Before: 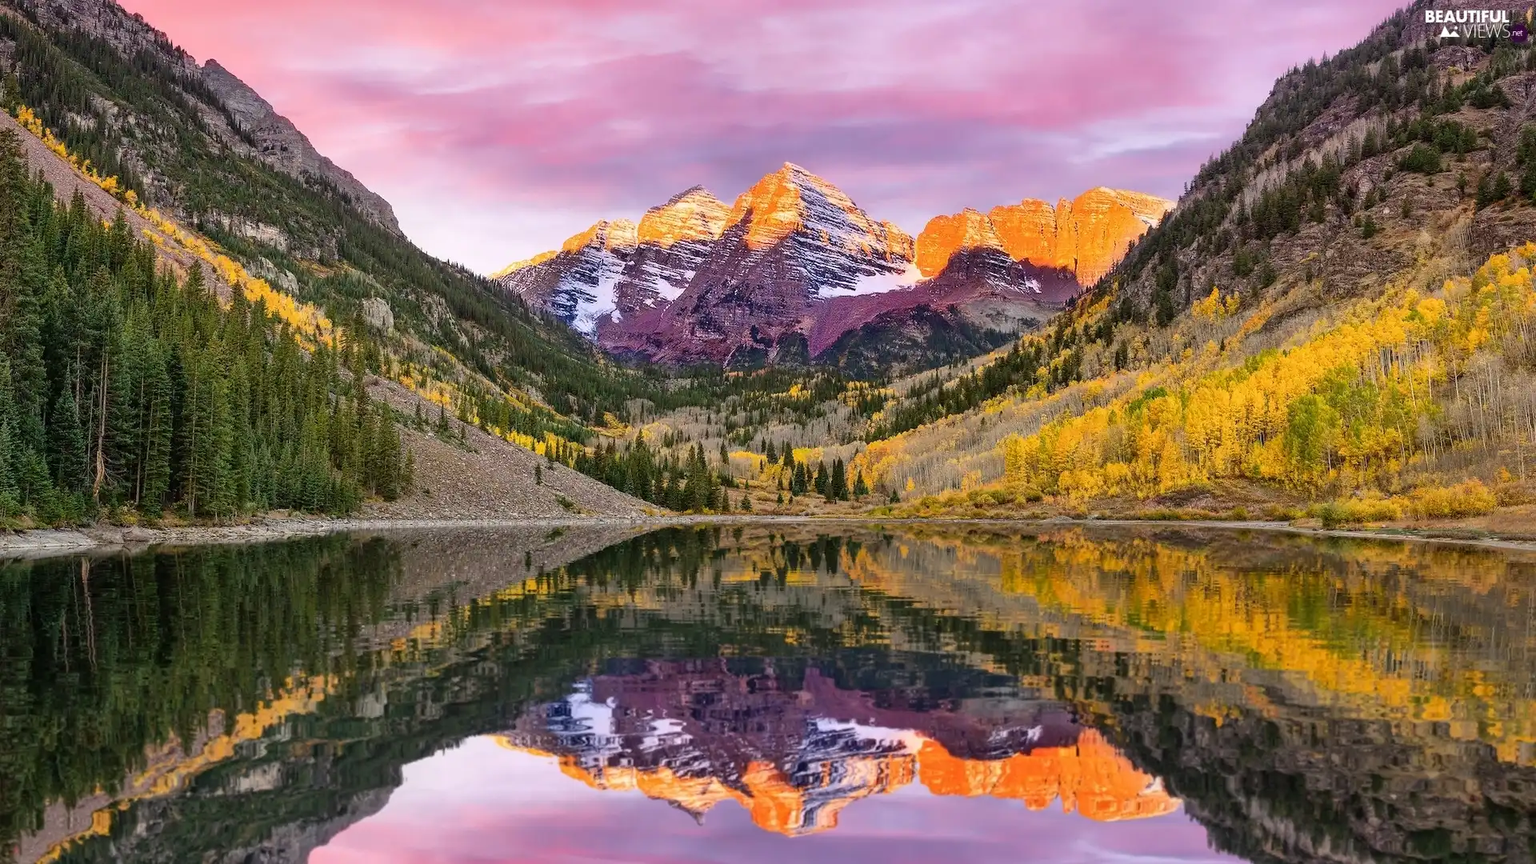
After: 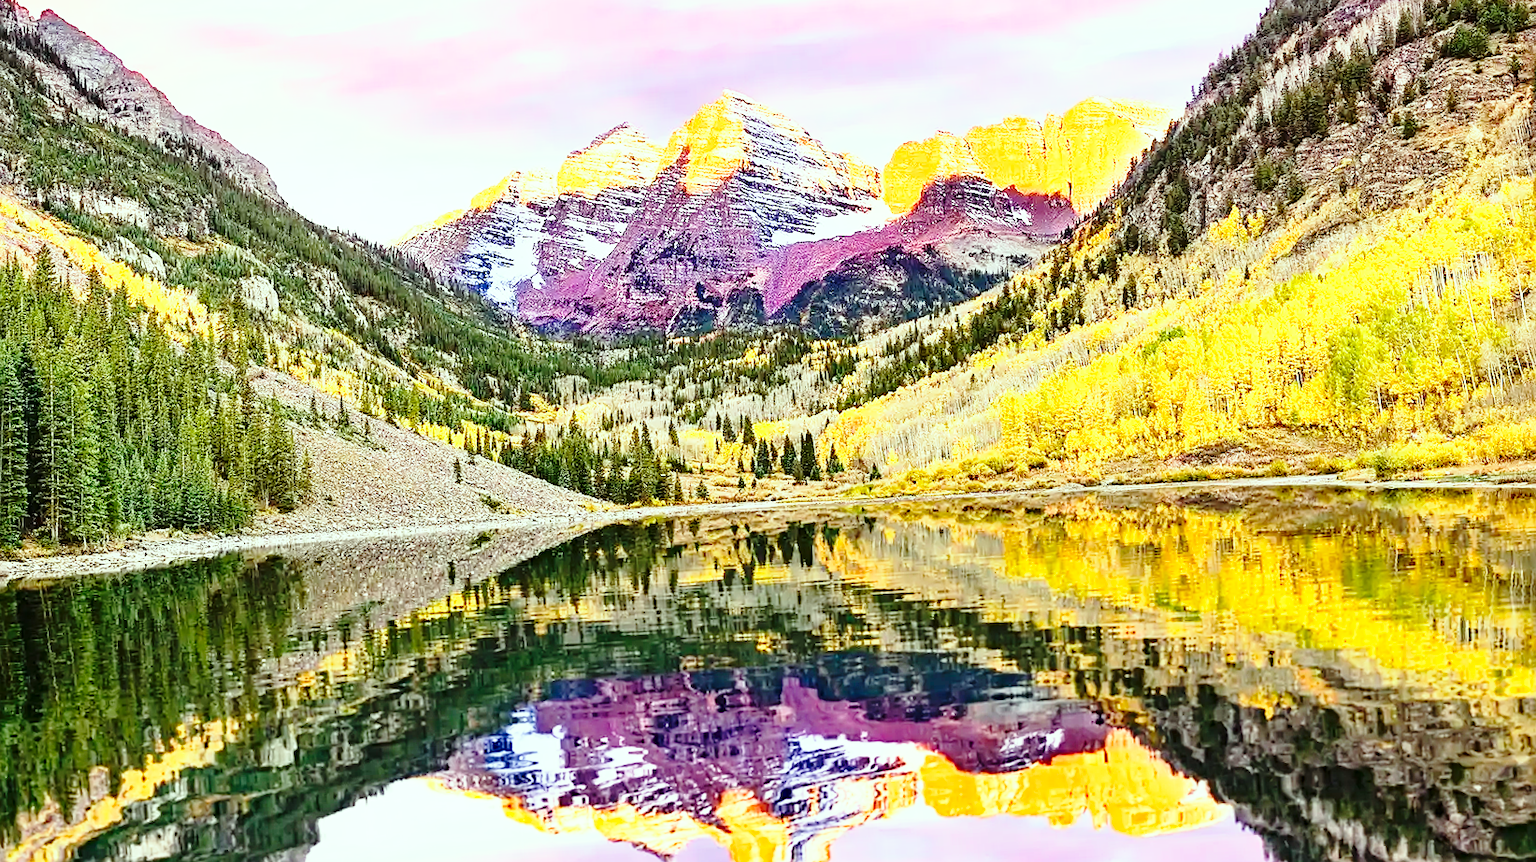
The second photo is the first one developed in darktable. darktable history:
sharpen: on, module defaults
base curve: curves: ch0 [(0, 0) (0.028, 0.03) (0.105, 0.232) (0.387, 0.748) (0.754, 0.968) (1, 1)], preserve colors none
haze removal: strength 0.303, distance 0.246, compatibility mode true, adaptive false
exposure: black level correction 0, exposure 0.694 EV, compensate exposure bias true, compensate highlight preservation false
crop and rotate: angle 3.39°, left 5.585%, top 5.685%
color correction: highlights a* -8.57, highlights b* 3.48
shadows and highlights: shadows -31.32, highlights 29.95
